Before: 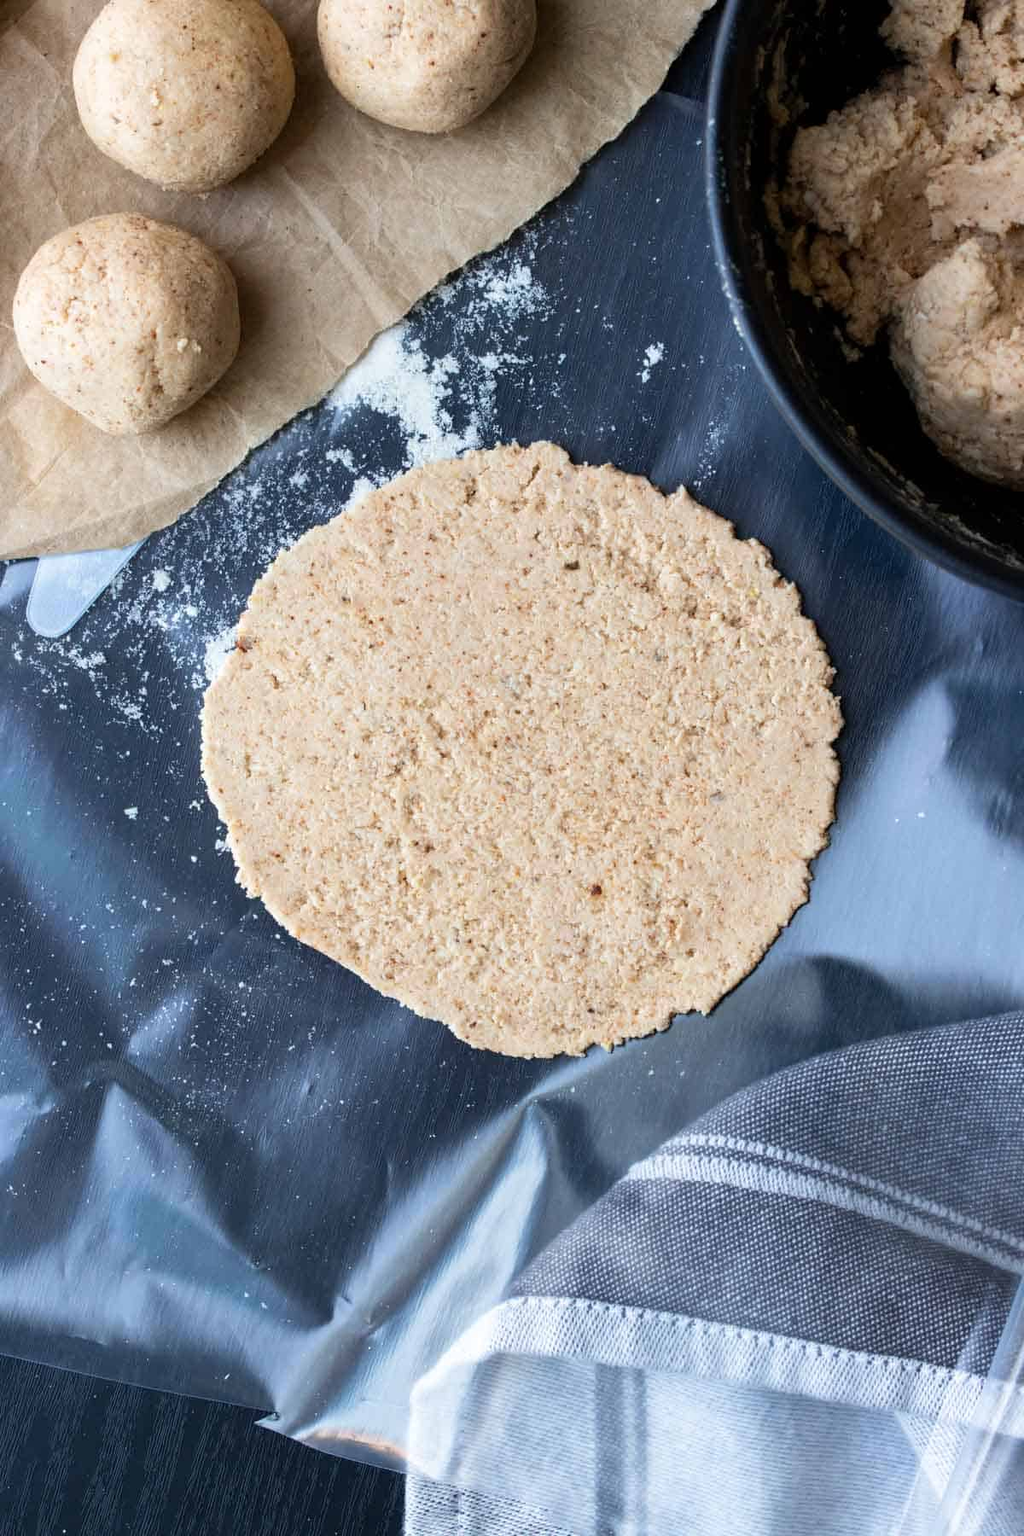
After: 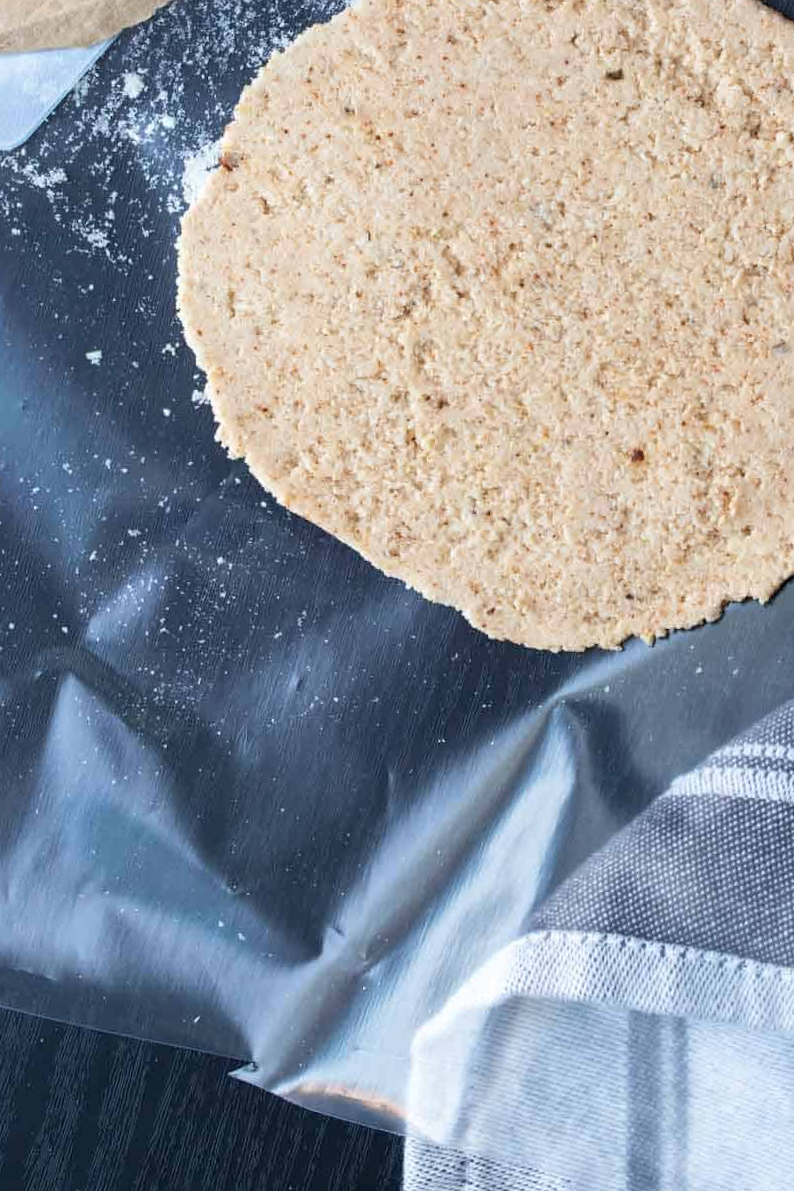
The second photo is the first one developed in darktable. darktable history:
crop and rotate: angle -0.82°, left 3.965%, top 32.395%, right 28.42%
